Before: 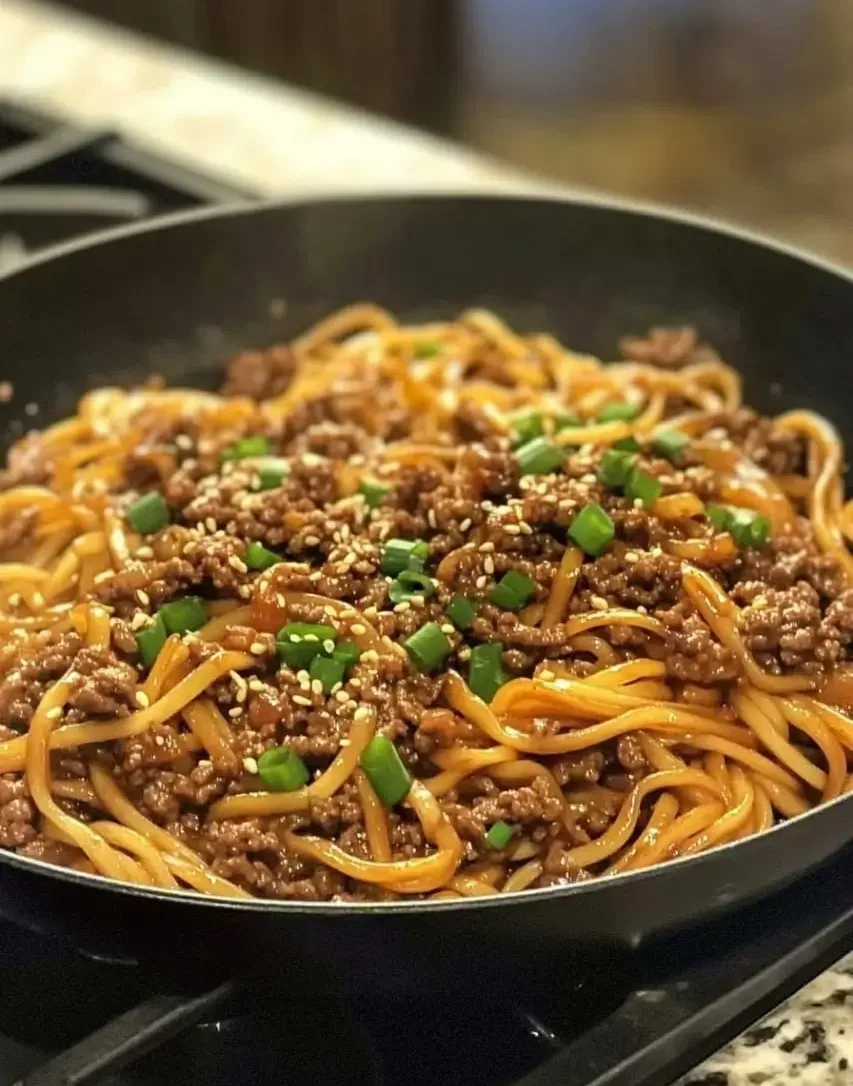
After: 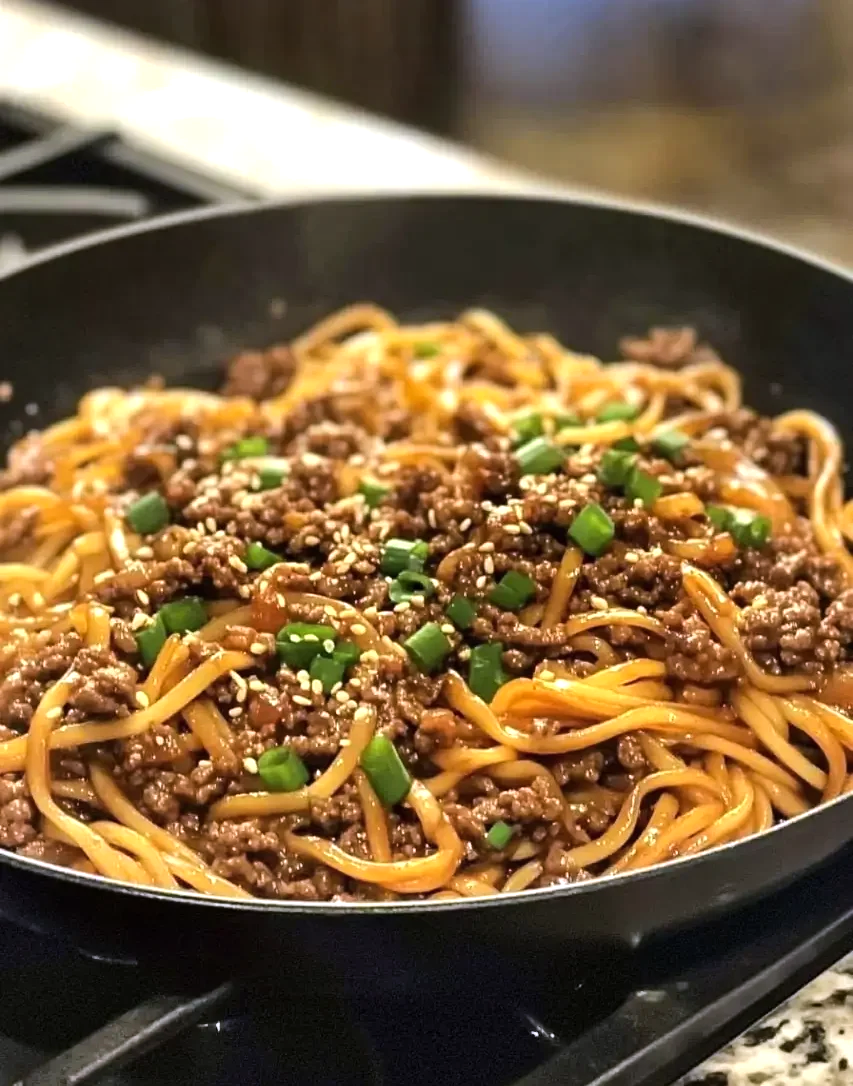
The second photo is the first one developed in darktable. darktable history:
white balance: red 1.004, blue 1.096
shadows and highlights: soften with gaussian
tone equalizer: -8 EV -0.417 EV, -7 EV -0.389 EV, -6 EV -0.333 EV, -5 EV -0.222 EV, -3 EV 0.222 EV, -2 EV 0.333 EV, -1 EV 0.389 EV, +0 EV 0.417 EV, edges refinement/feathering 500, mask exposure compensation -1.57 EV, preserve details no
